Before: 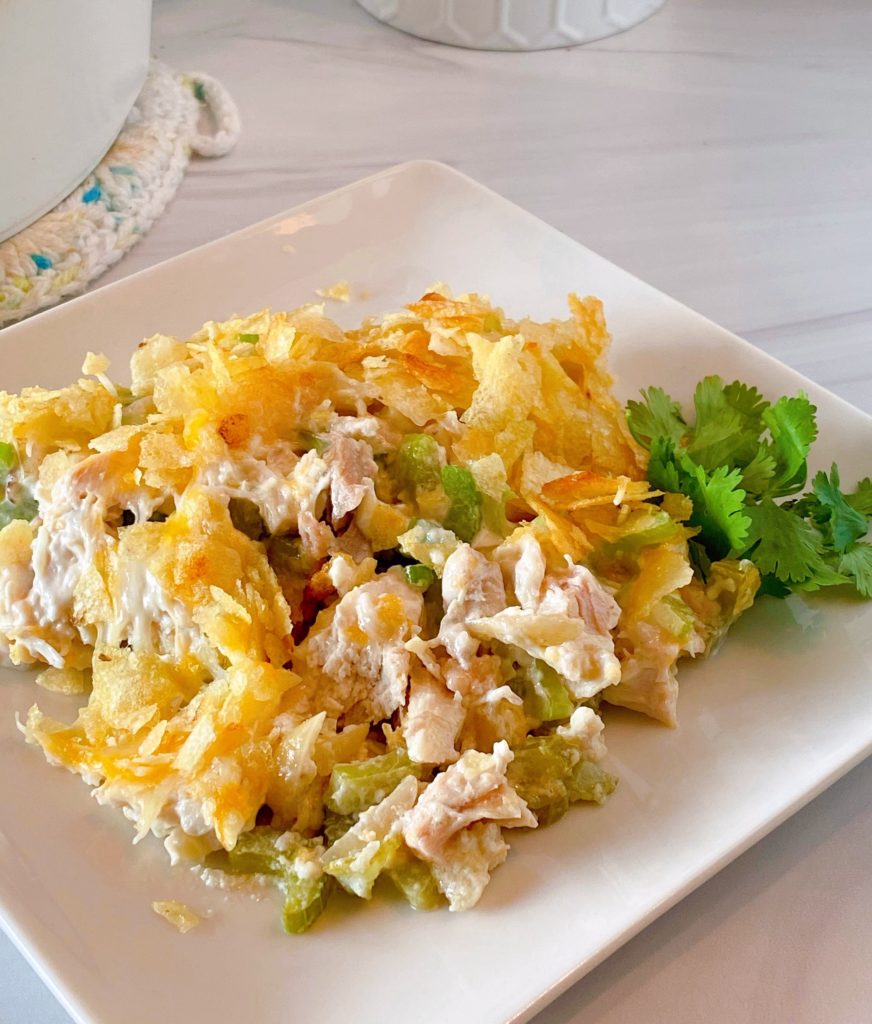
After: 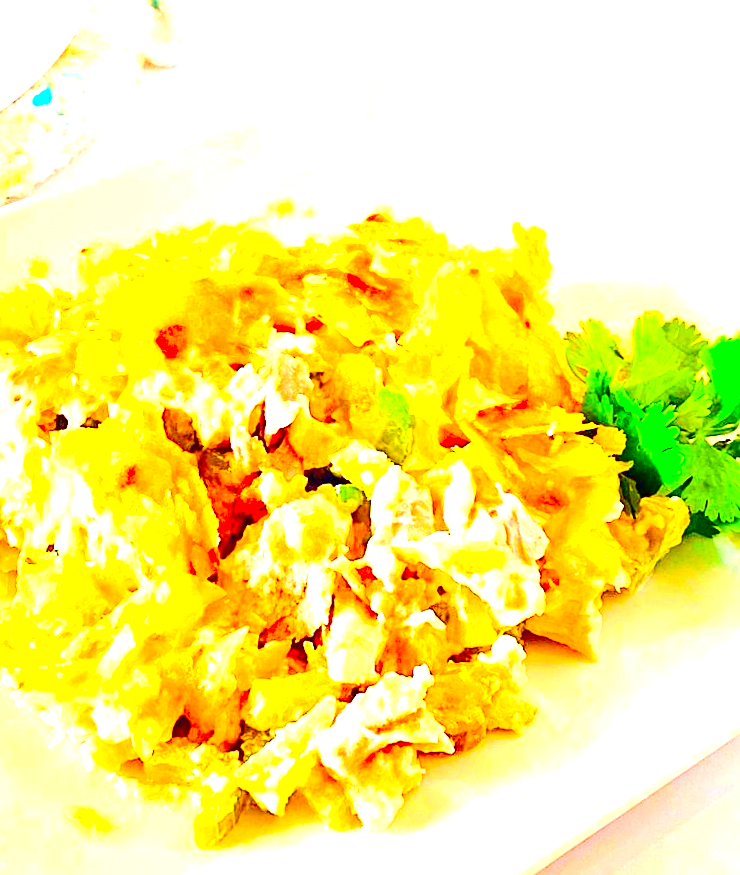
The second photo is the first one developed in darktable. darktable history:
exposure: black level correction 0, exposure 2.326 EV, compensate highlight preservation false
crop and rotate: angle -3.03°, left 5.223%, top 5.16%, right 4.698%, bottom 4.147%
contrast brightness saturation: contrast 0.256, brightness 0.023, saturation 0.859
sharpen: on, module defaults
contrast equalizer: y [[0.6 ×6], [0.55 ×6], [0 ×6], [0 ×6], [0 ×6]], mix 0.298
